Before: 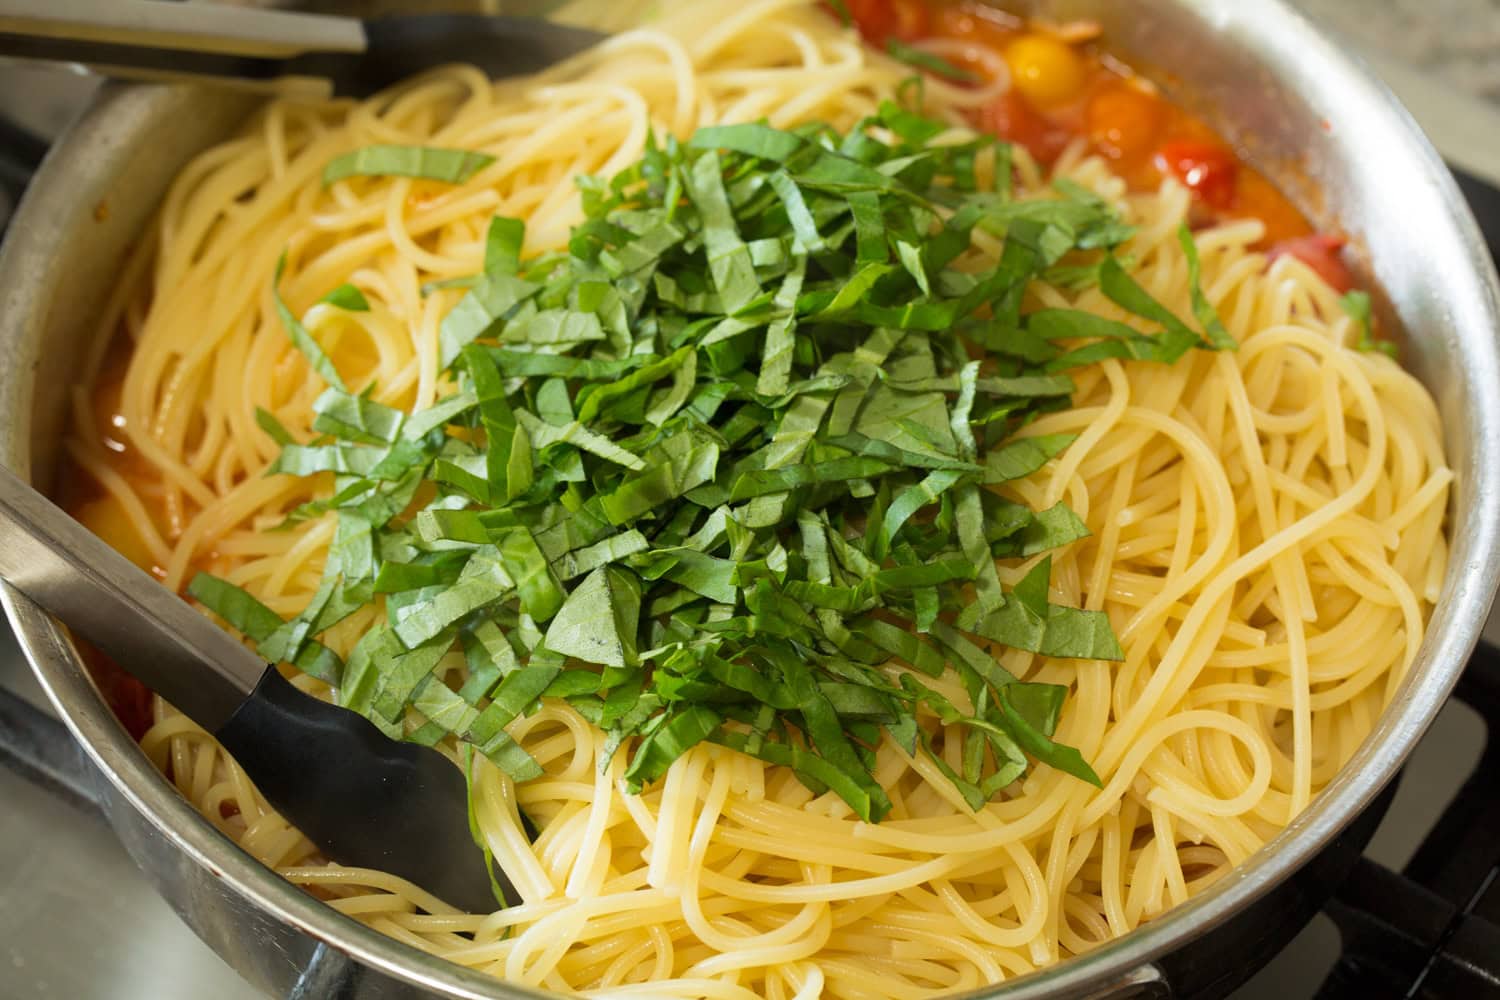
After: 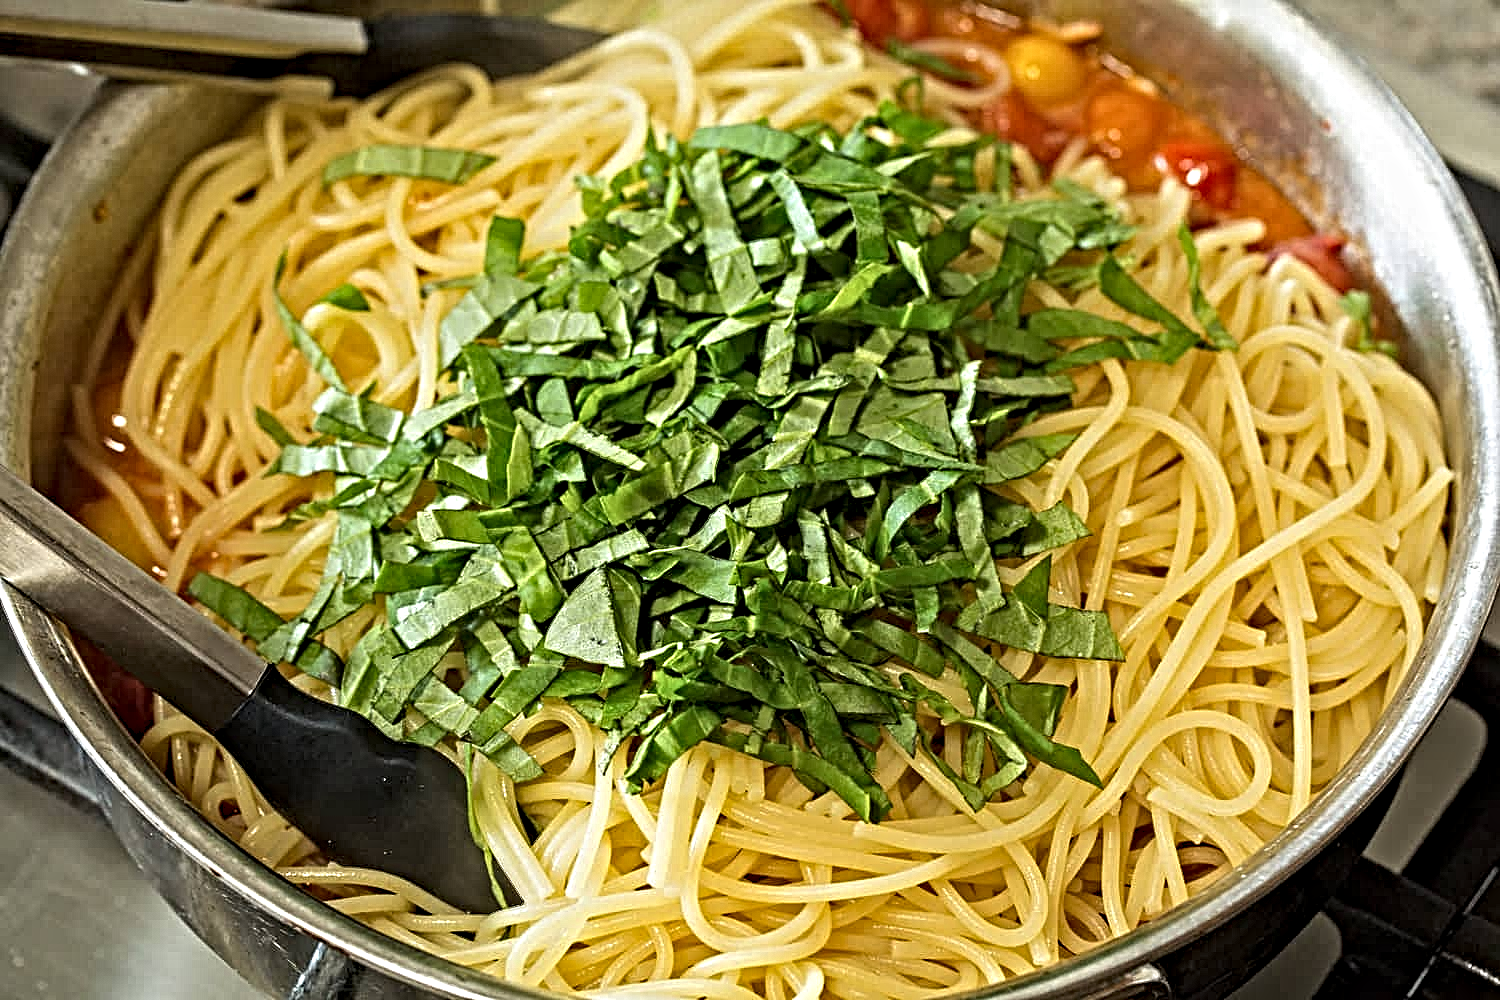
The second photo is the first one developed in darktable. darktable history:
rgb levels: preserve colors max RGB
contrast equalizer: octaves 7, y [[0.406, 0.494, 0.589, 0.753, 0.877, 0.999], [0.5 ×6], [0.5 ×6], [0 ×6], [0 ×6]]
